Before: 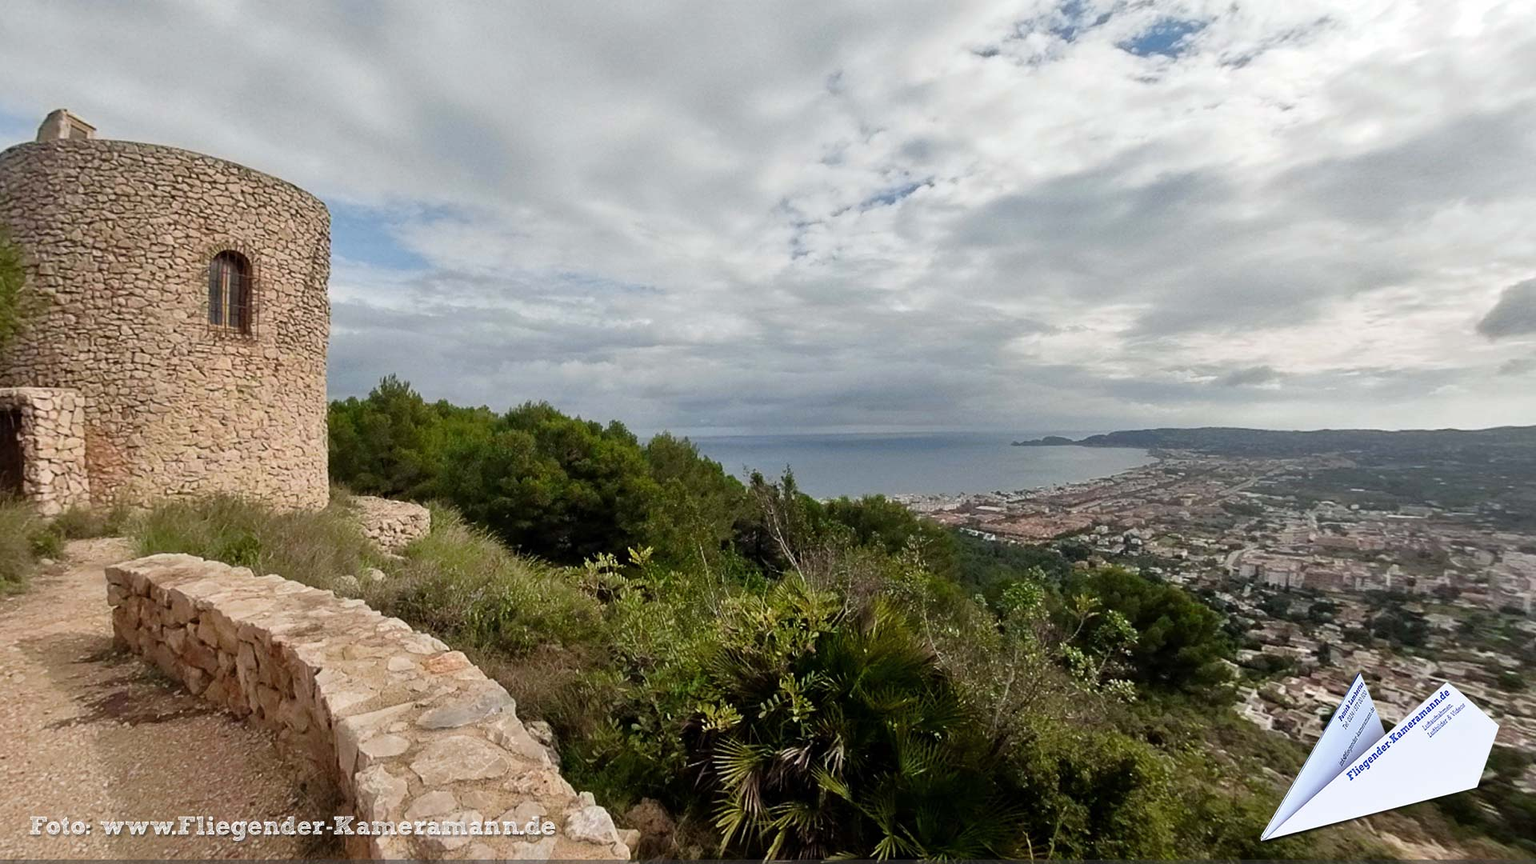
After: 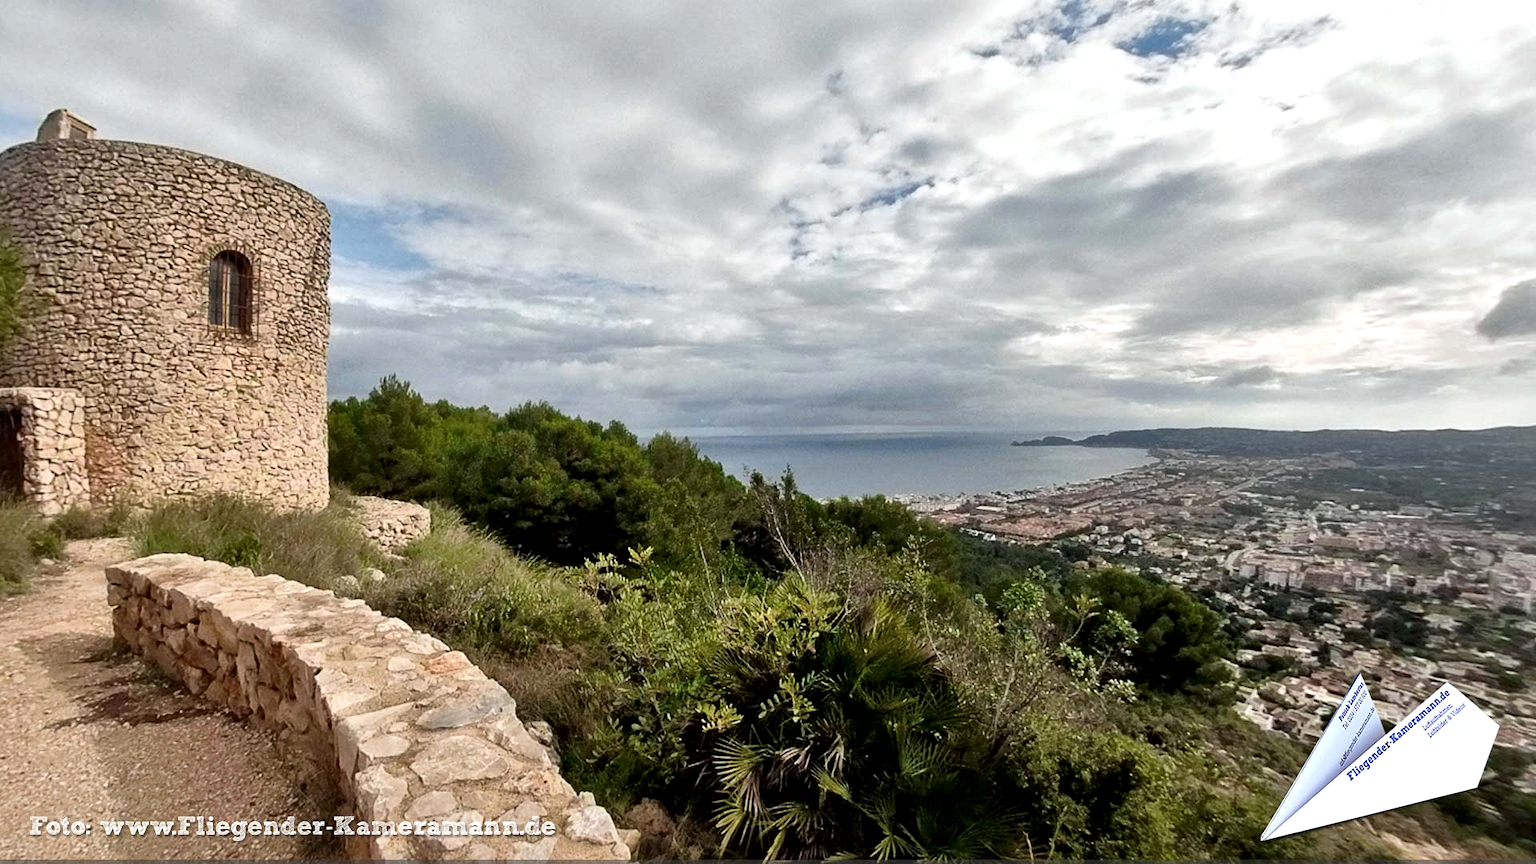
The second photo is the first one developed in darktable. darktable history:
local contrast: mode bilateral grid, contrast 25, coarseness 60, detail 151%, midtone range 0.2
exposure: exposure 0.2 EV, compensate highlight preservation false
